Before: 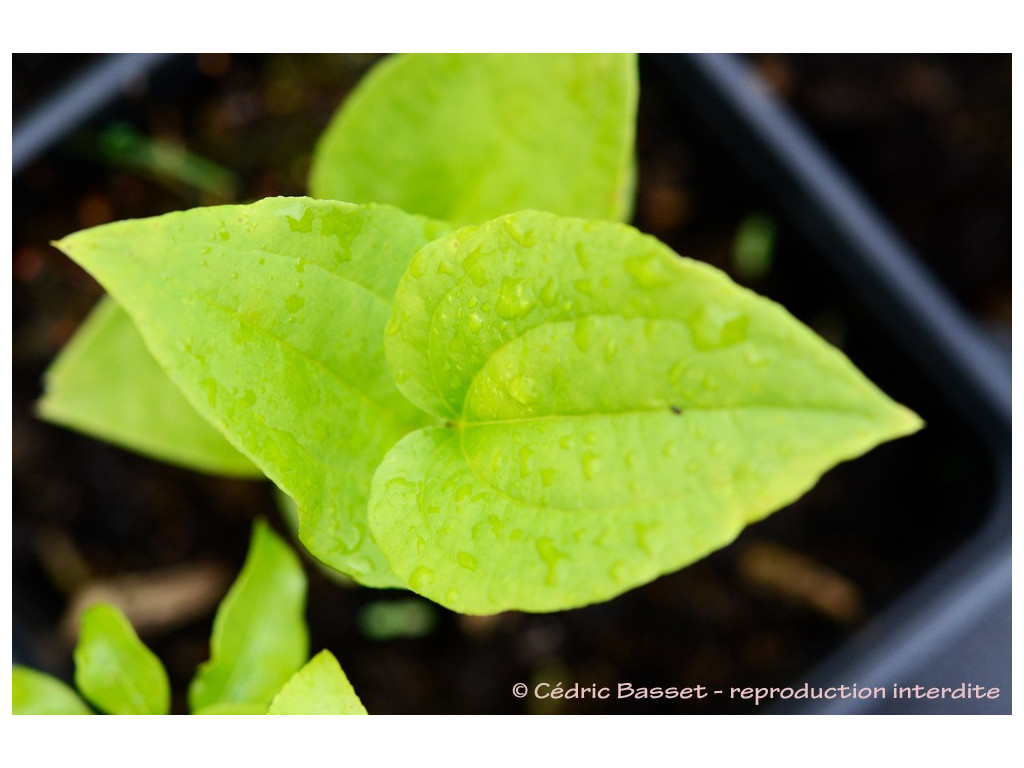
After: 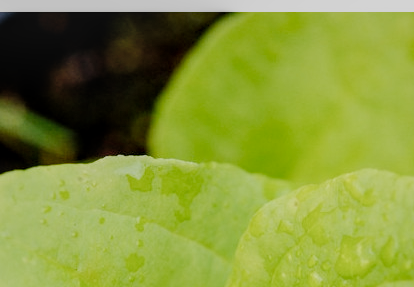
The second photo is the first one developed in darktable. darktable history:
crop: left 15.704%, top 5.435%, right 43.837%, bottom 57.169%
filmic rgb: black relative exposure -6.95 EV, white relative exposure 5.67 EV, hardness 2.86, preserve chrominance no, color science v3 (2019), use custom middle-gray values true
local contrast: detail 142%
